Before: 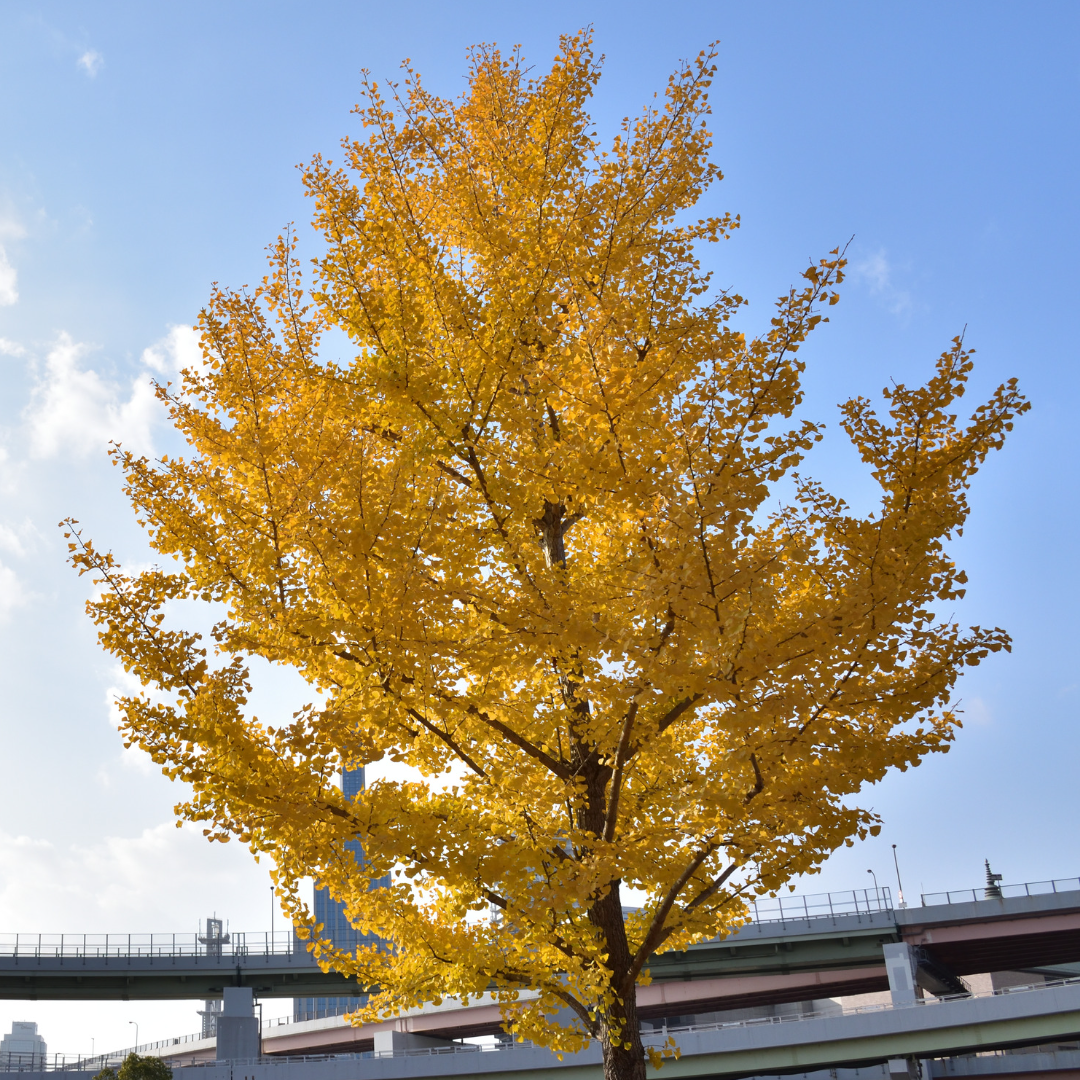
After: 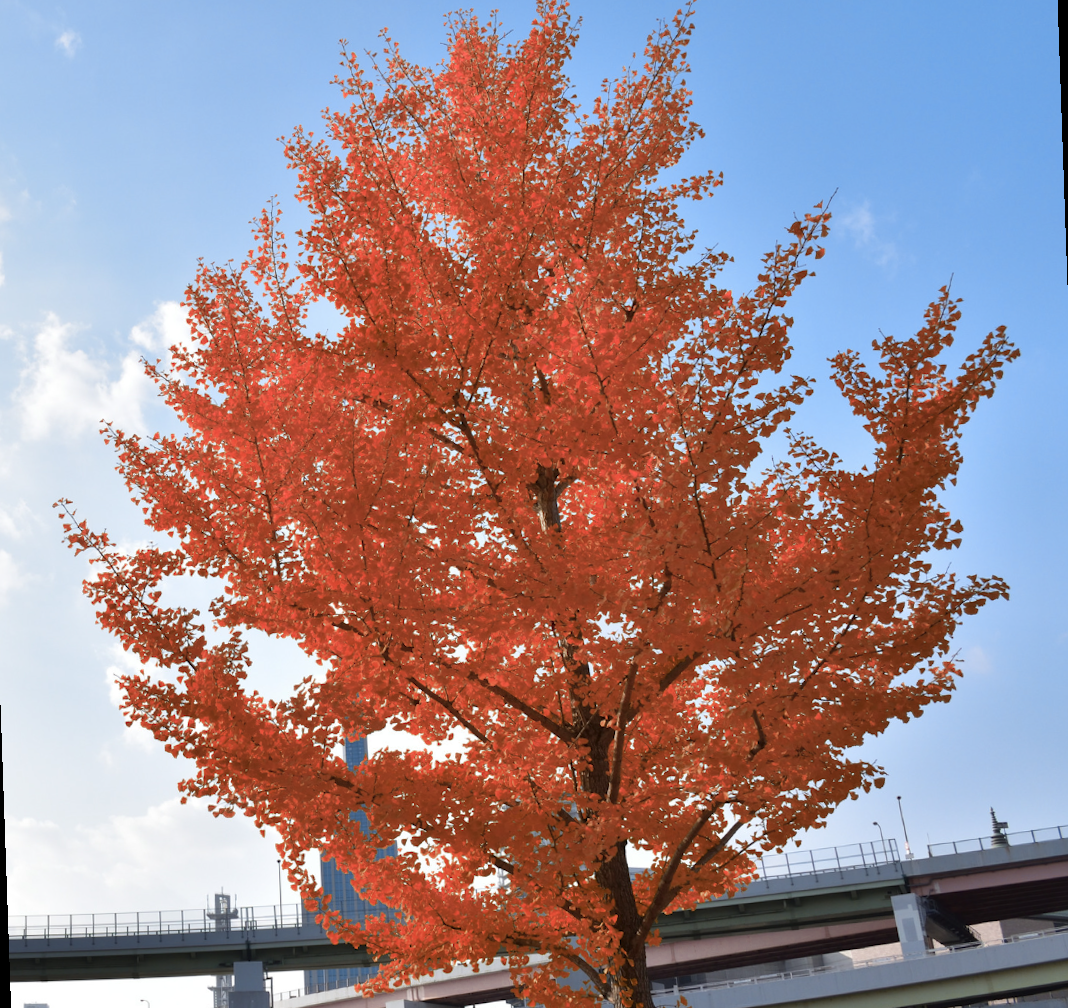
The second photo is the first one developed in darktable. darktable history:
rotate and perspective: rotation -2°, crop left 0.022, crop right 0.978, crop top 0.049, crop bottom 0.951
color zones: curves: ch0 [(0.006, 0.385) (0.143, 0.563) (0.243, 0.321) (0.352, 0.464) (0.516, 0.456) (0.625, 0.5) (0.75, 0.5) (0.875, 0.5)]; ch1 [(0, 0.5) (0.134, 0.504) (0.246, 0.463) (0.421, 0.515) (0.5, 0.56) (0.625, 0.5) (0.75, 0.5) (0.875, 0.5)]; ch2 [(0, 0.5) (0.131, 0.426) (0.307, 0.289) (0.38, 0.188) (0.513, 0.216) (0.625, 0.548) (0.75, 0.468) (0.838, 0.396) (0.971, 0.311)]
